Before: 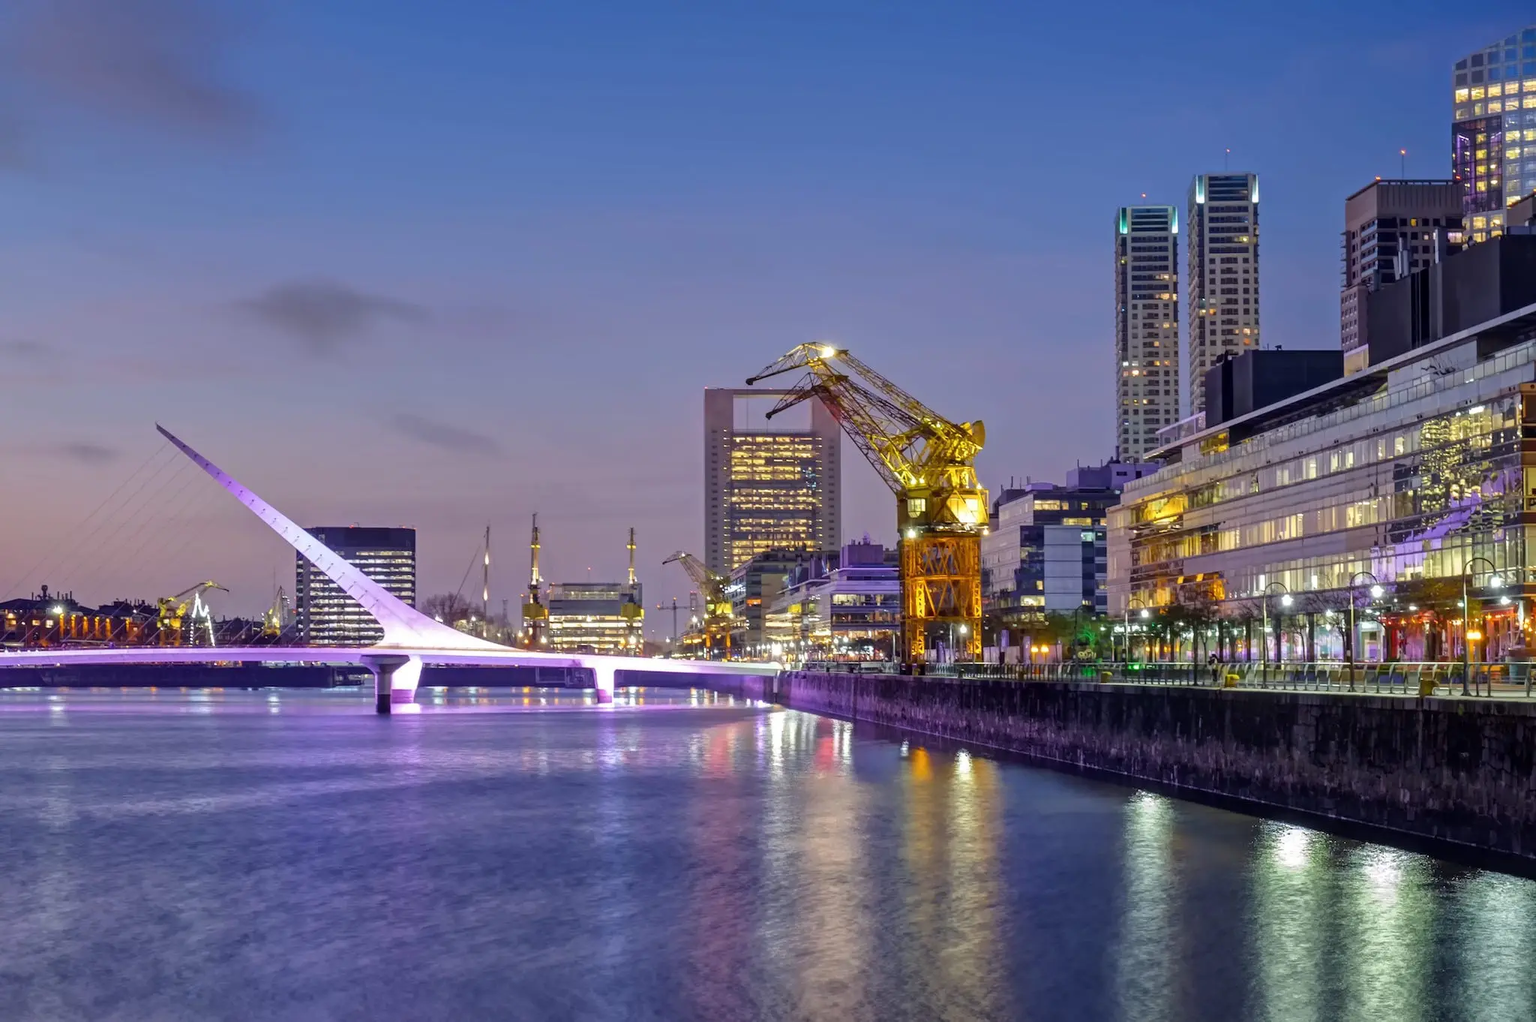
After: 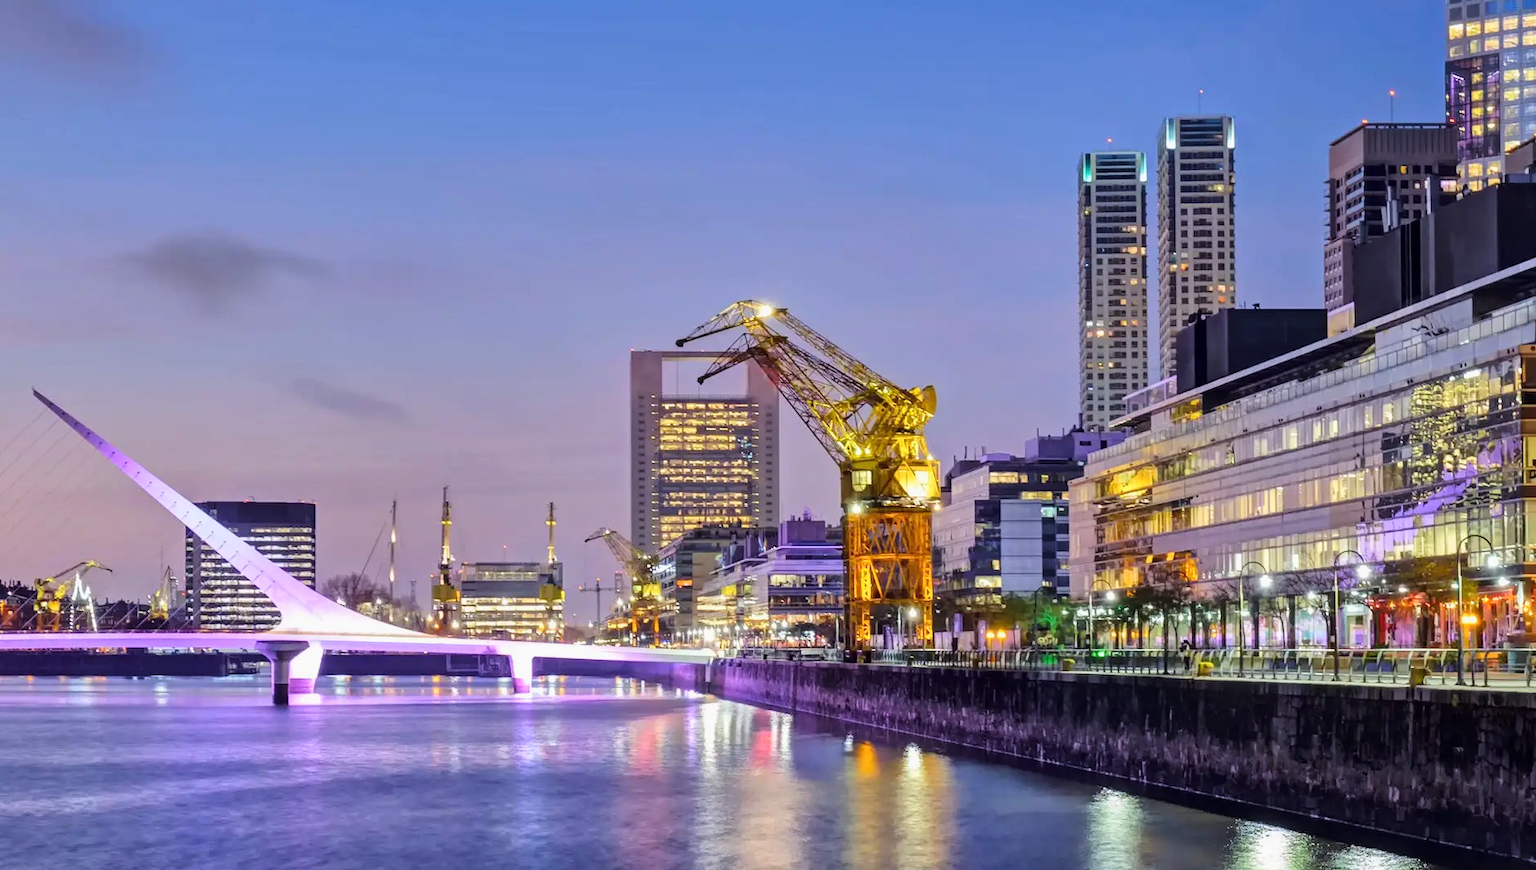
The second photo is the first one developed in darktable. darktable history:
tone curve: curves: ch0 [(0, 0) (0.091, 0.066) (0.184, 0.16) (0.491, 0.519) (0.748, 0.765) (1, 0.919)]; ch1 [(0, 0) (0.179, 0.173) (0.322, 0.32) (0.424, 0.424) (0.502, 0.504) (0.56, 0.578) (0.631, 0.675) (0.777, 0.806) (1, 1)]; ch2 [(0, 0) (0.434, 0.447) (0.483, 0.487) (0.547, 0.573) (0.676, 0.673) (1, 1)], color space Lab, linked channels, preserve colors none
crop: left 8.239%, top 6.583%, bottom 15.196%
exposure: exposure 0.504 EV, compensate highlight preservation false
shadows and highlights: shadows 43.52, white point adjustment -1.55, soften with gaussian
